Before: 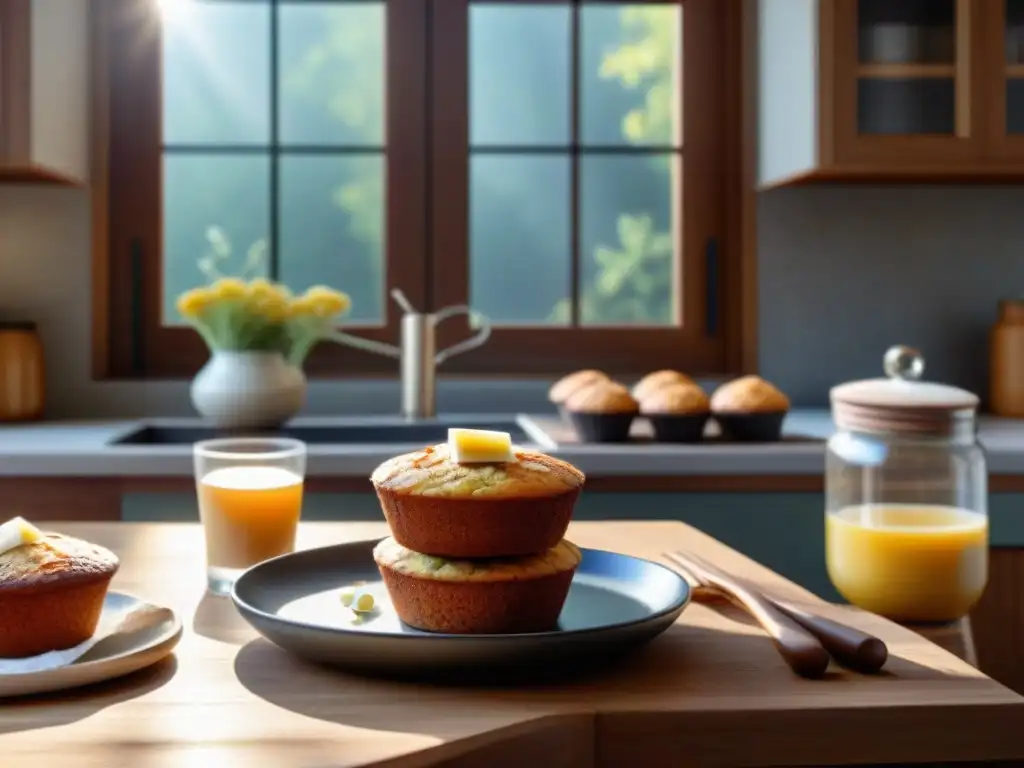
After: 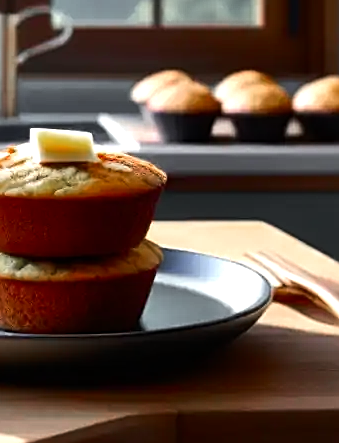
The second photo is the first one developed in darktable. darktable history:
color balance rgb: shadows lift › luminance -10%, highlights gain › luminance 10%, saturation formula JzAzBz (2021)
sharpen: on, module defaults
crop: left 40.878%, top 39.176%, right 25.993%, bottom 3.081%
color zones: curves: ch0 [(0, 0.48) (0.209, 0.398) (0.305, 0.332) (0.429, 0.493) (0.571, 0.5) (0.714, 0.5) (0.857, 0.5) (1, 0.48)]; ch1 [(0, 0.736) (0.143, 0.625) (0.225, 0.371) (0.429, 0.256) (0.571, 0.241) (0.714, 0.213) (0.857, 0.48) (1, 0.736)]; ch2 [(0, 0.448) (0.143, 0.498) (0.286, 0.5) (0.429, 0.5) (0.571, 0.5) (0.714, 0.5) (0.857, 0.5) (1, 0.448)]
tone equalizer: -8 EV -0.75 EV, -7 EV -0.7 EV, -6 EV -0.6 EV, -5 EV -0.4 EV, -3 EV 0.4 EV, -2 EV 0.6 EV, -1 EV 0.7 EV, +0 EV 0.75 EV, edges refinement/feathering 500, mask exposure compensation -1.57 EV, preserve details no
